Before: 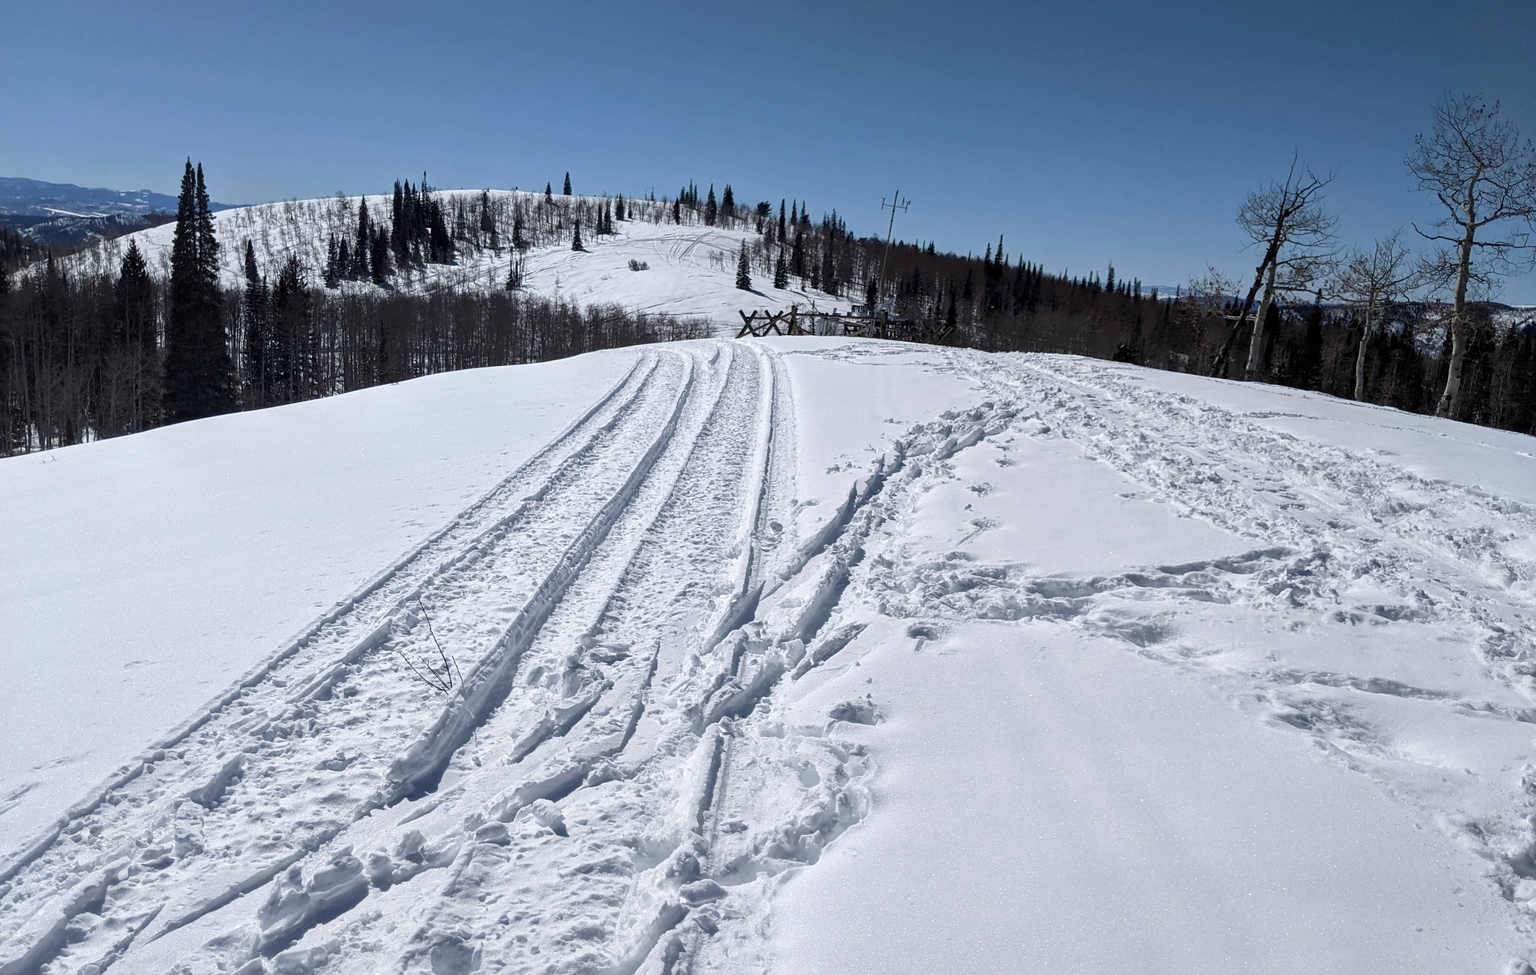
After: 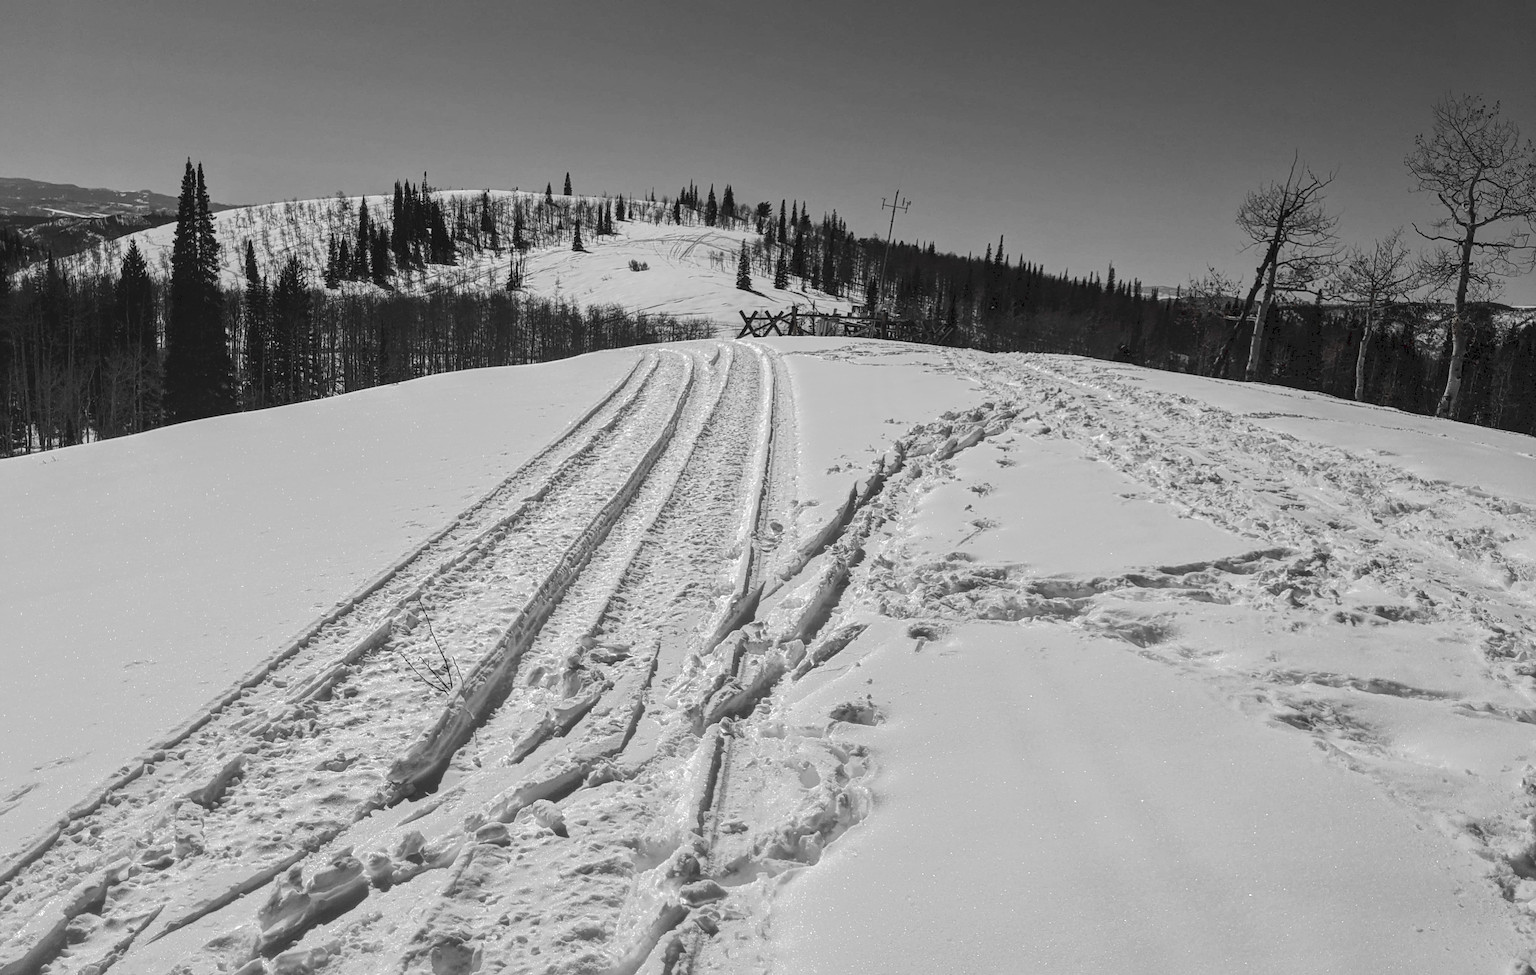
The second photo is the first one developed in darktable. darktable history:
tone curve: curves: ch0 [(0, 0) (0.003, 0.096) (0.011, 0.096) (0.025, 0.098) (0.044, 0.099) (0.069, 0.106) (0.1, 0.128) (0.136, 0.153) (0.177, 0.186) (0.224, 0.218) (0.277, 0.265) (0.335, 0.316) (0.399, 0.374) (0.468, 0.445) (0.543, 0.526) (0.623, 0.605) (0.709, 0.681) (0.801, 0.758) (0.898, 0.819) (1, 1)], preserve colors none
local contrast: on, module defaults
color zones: curves: ch0 [(0, 0.447) (0.184, 0.543) (0.323, 0.476) (0.429, 0.445) (0.571, 0.443) (0.714, 0.451) (0.857, 0.452) (1, 0.447)]; ch1 [(0, 0.464) (0.176, 0.46) (0.287, 0.177) (0.429, 0.002) (0.571, 0) (0.714, 0) (0.857, 0) (1, 0.464)]
